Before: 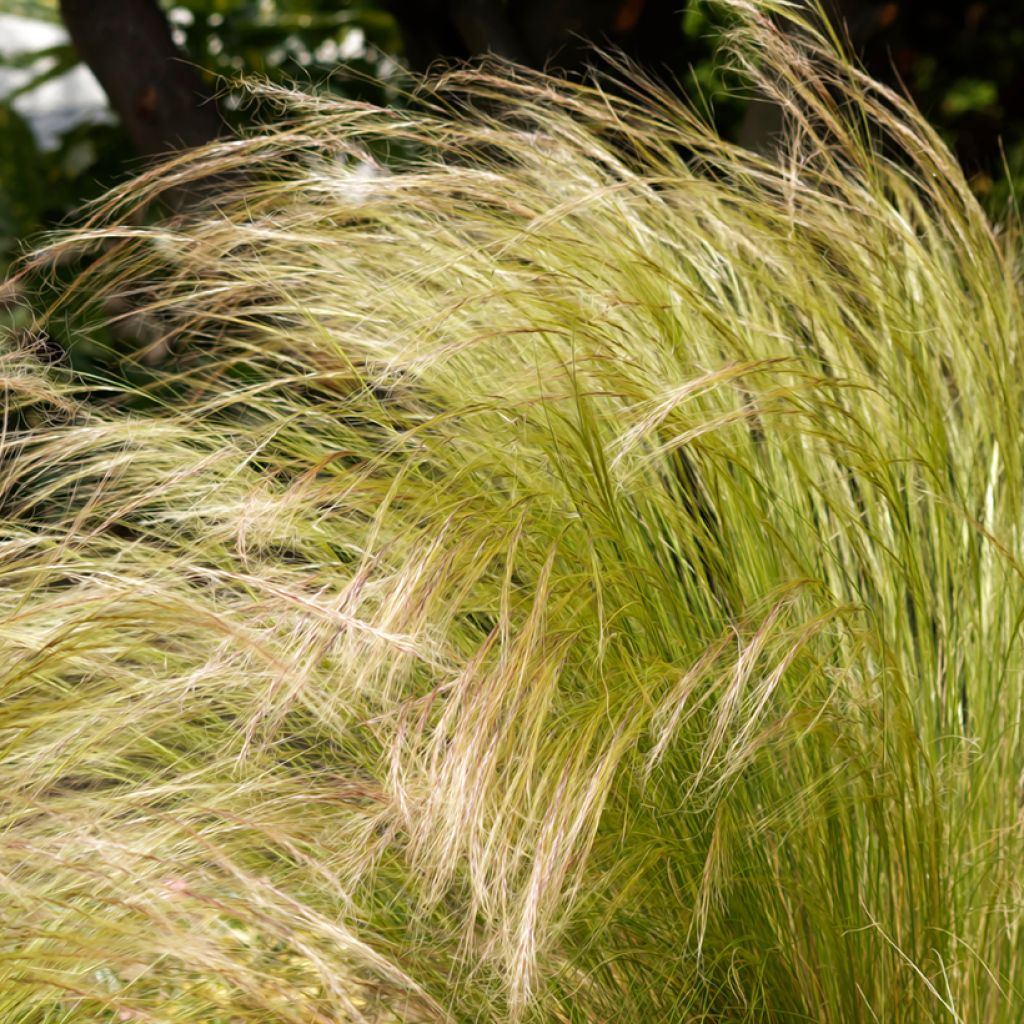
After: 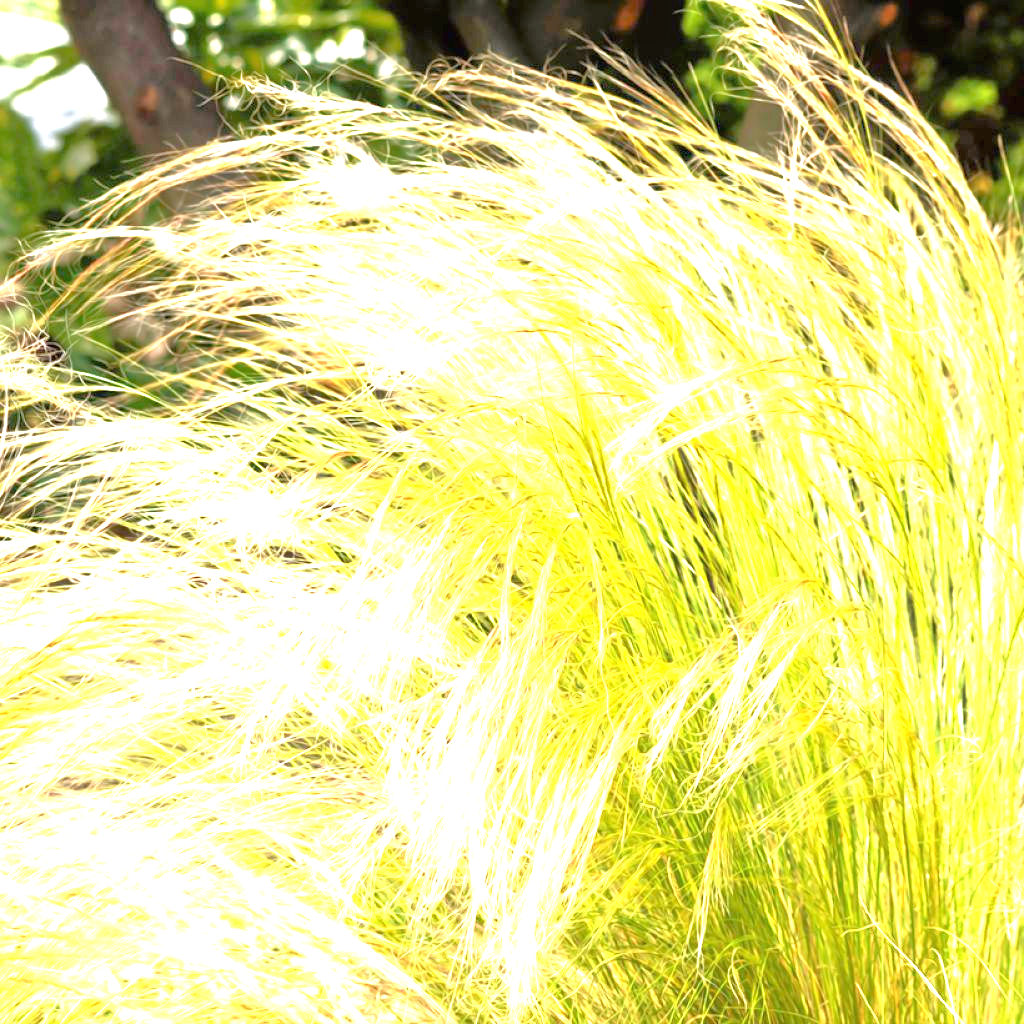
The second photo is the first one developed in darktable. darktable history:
tone equalizer: -7 EV 0.15 EV, -6 EV 0.6 EV, -5 EV 1.15 EV, -4 EV 1.33 EV, -3 EV 1.15 EV, -2 EV 0.6 EV, -1 EV 0.15 EV, mask exposure compensation -0.5 EV
exposure: black level correction 0, exposure 2.327 EV, compensate exposure bias true, compensate highlight preservation false
